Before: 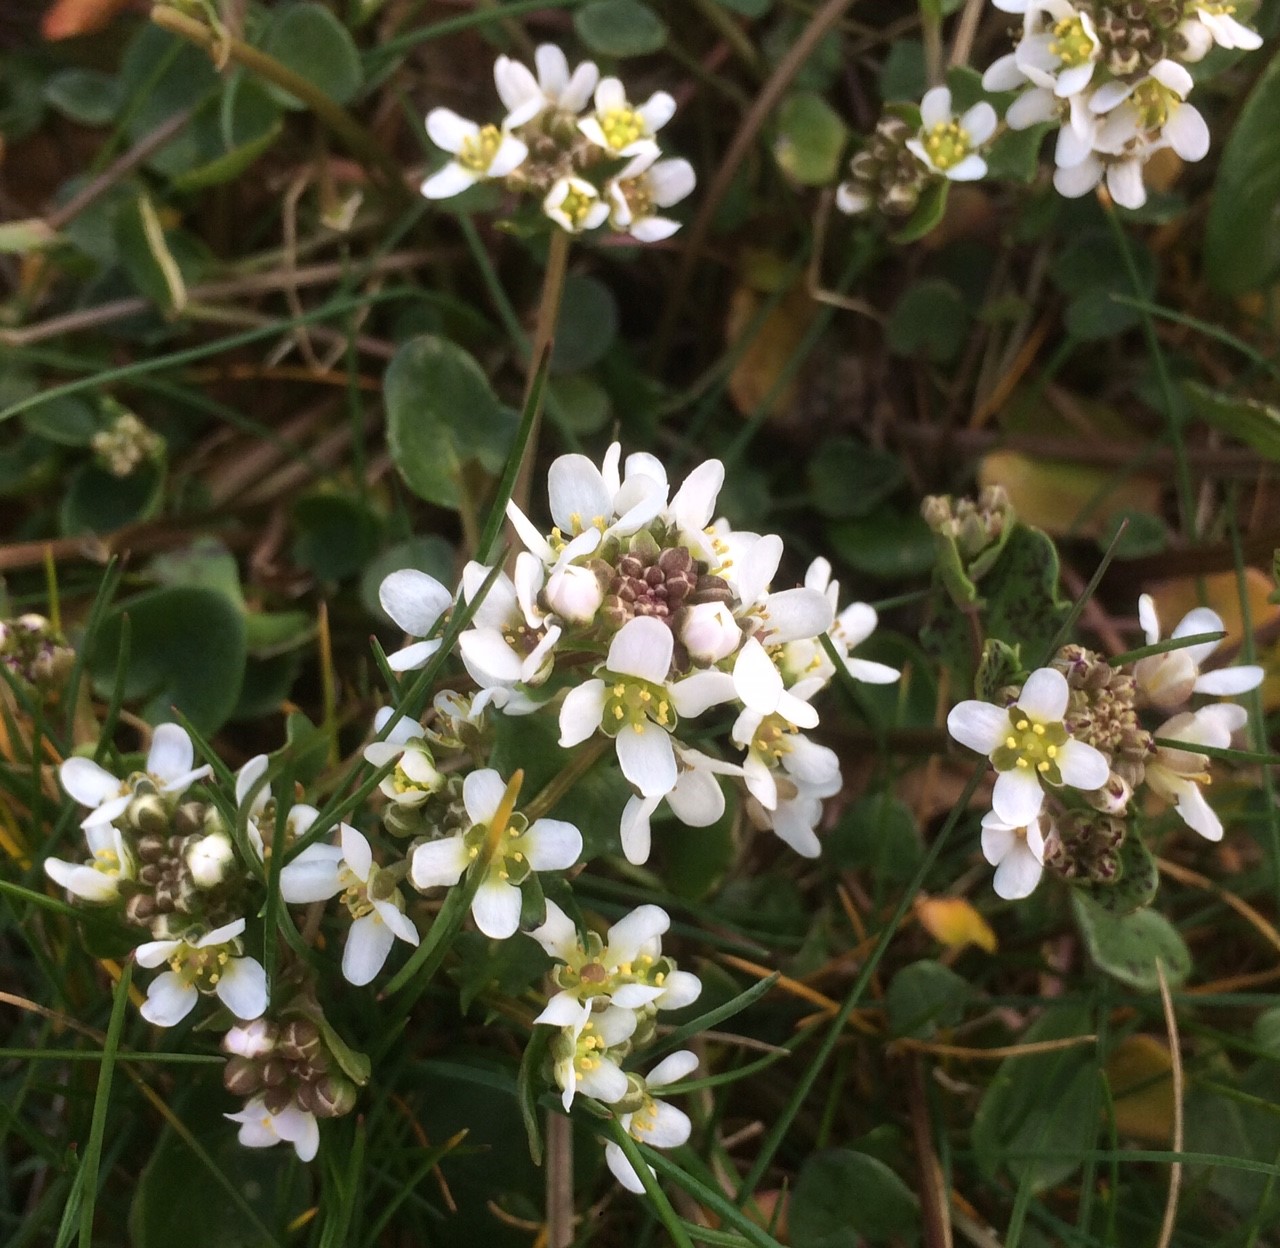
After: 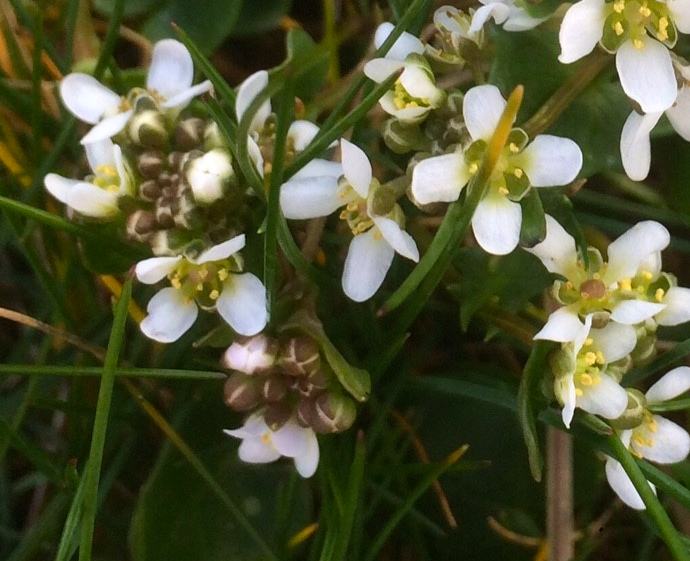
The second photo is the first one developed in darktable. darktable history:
crop and rotate: top 54.825%, right 46.044%, bottom 0.194%
color balance rgb: linear chroma grading › shadows 15.916%, perceptual saturation grading › global saturation 0.288%, global vibrance 20%
